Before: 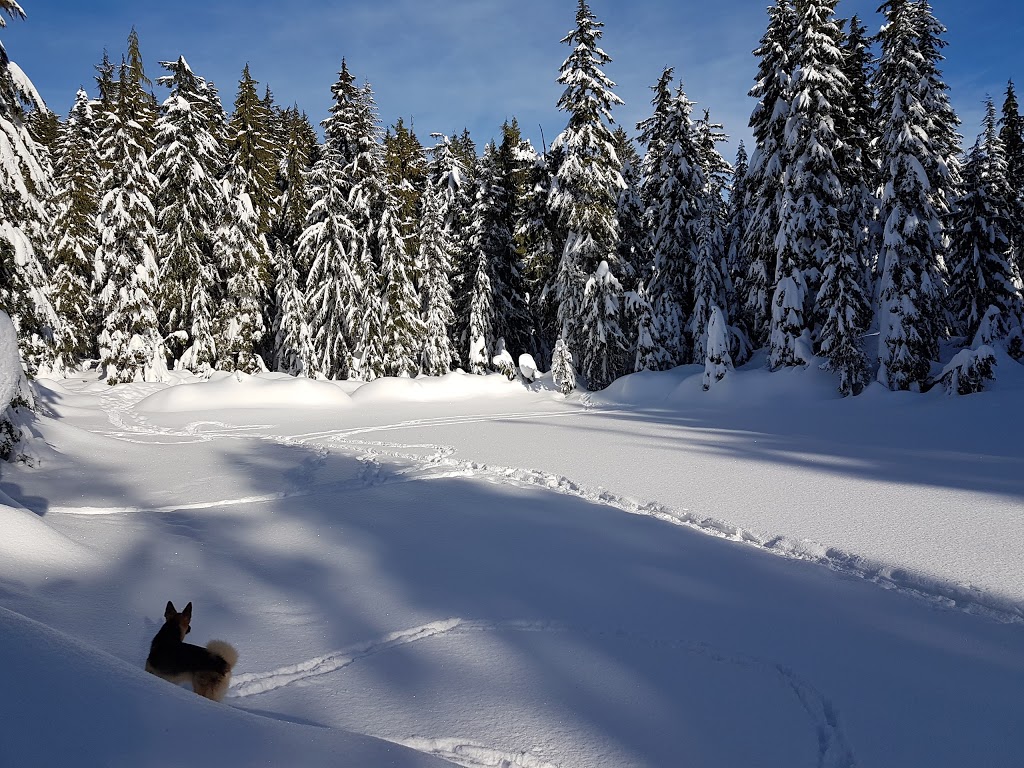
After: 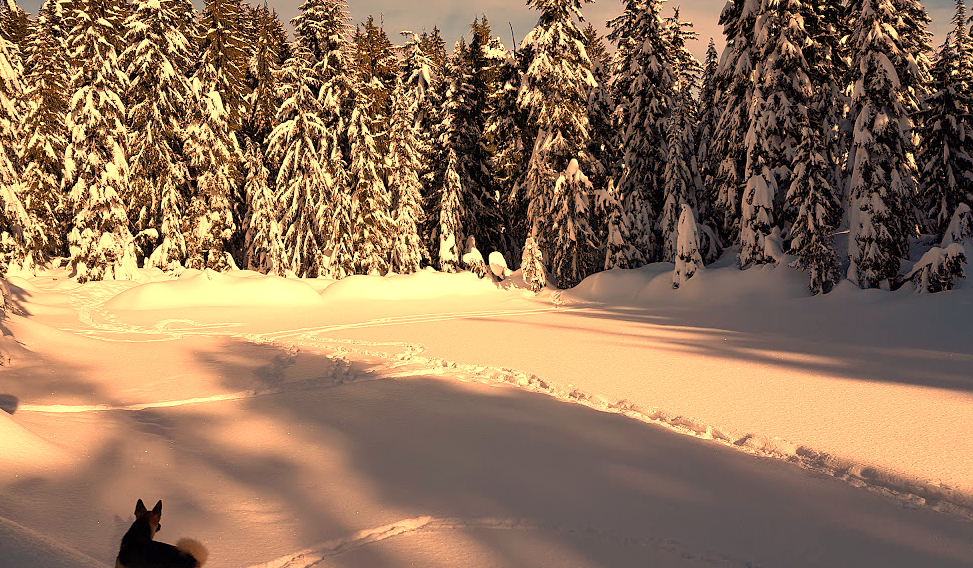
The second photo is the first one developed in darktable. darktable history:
exposure: exposure 0.2 EV, compensate highlight preservation false
white balance: red 1.467, blue 0.684
crop and rotate: left 2.991%, top 13.302%, right 1.981%, bottom 12.636%
